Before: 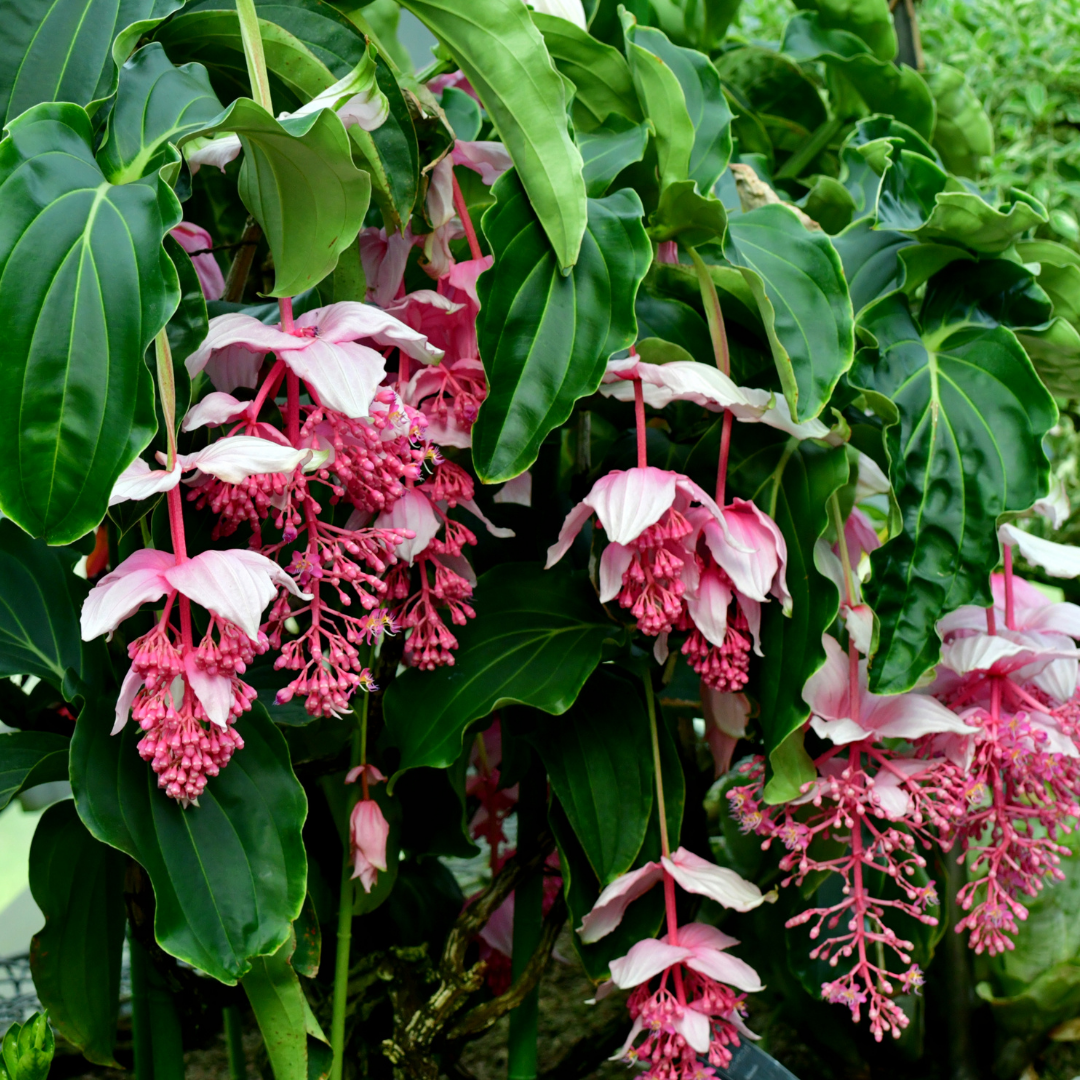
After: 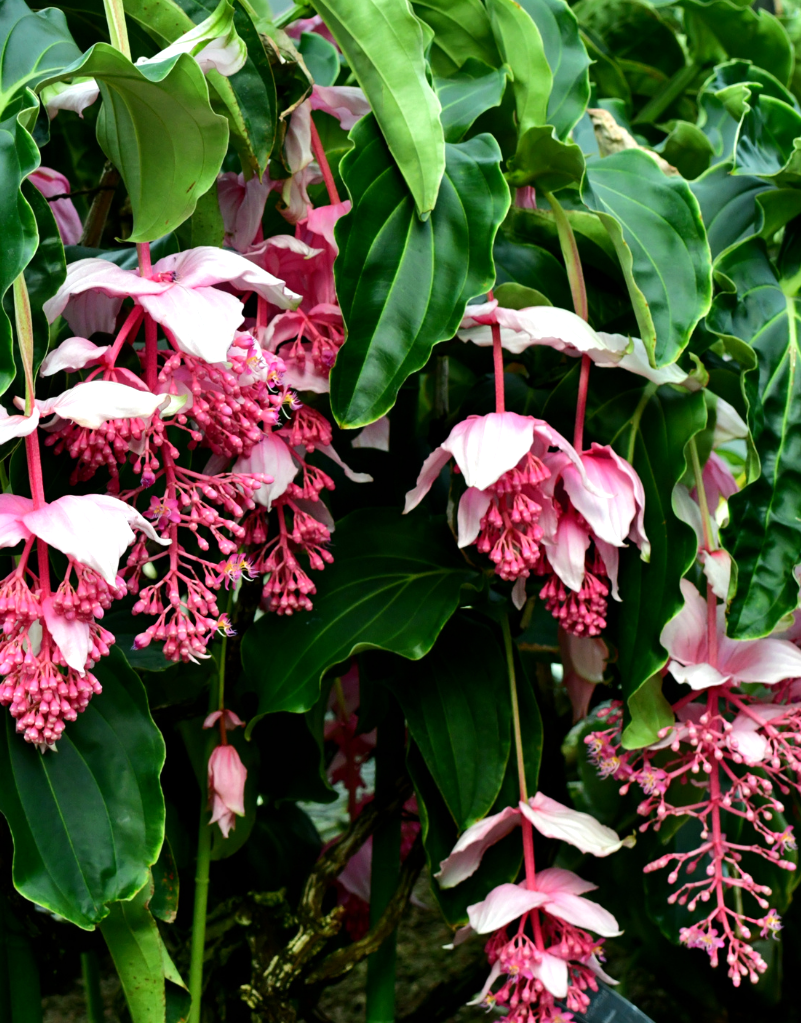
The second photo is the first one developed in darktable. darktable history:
crop and rotate: left 13.15%, top 5.251%, right 12.609%
tone equalizer: -8 EV -0.417 EV, -7 EV -0.389 EV, -6 EV -0.333 EV, -5 EV -0.222 EV, -3 EV 0.222 EV, -2 EV 0.333 EV, -1 EV 0.389 EV, +0 EV 0.417 EV, edges refinement/feathering 500, mask exposure compensation -1.57 EV, preserve details no
